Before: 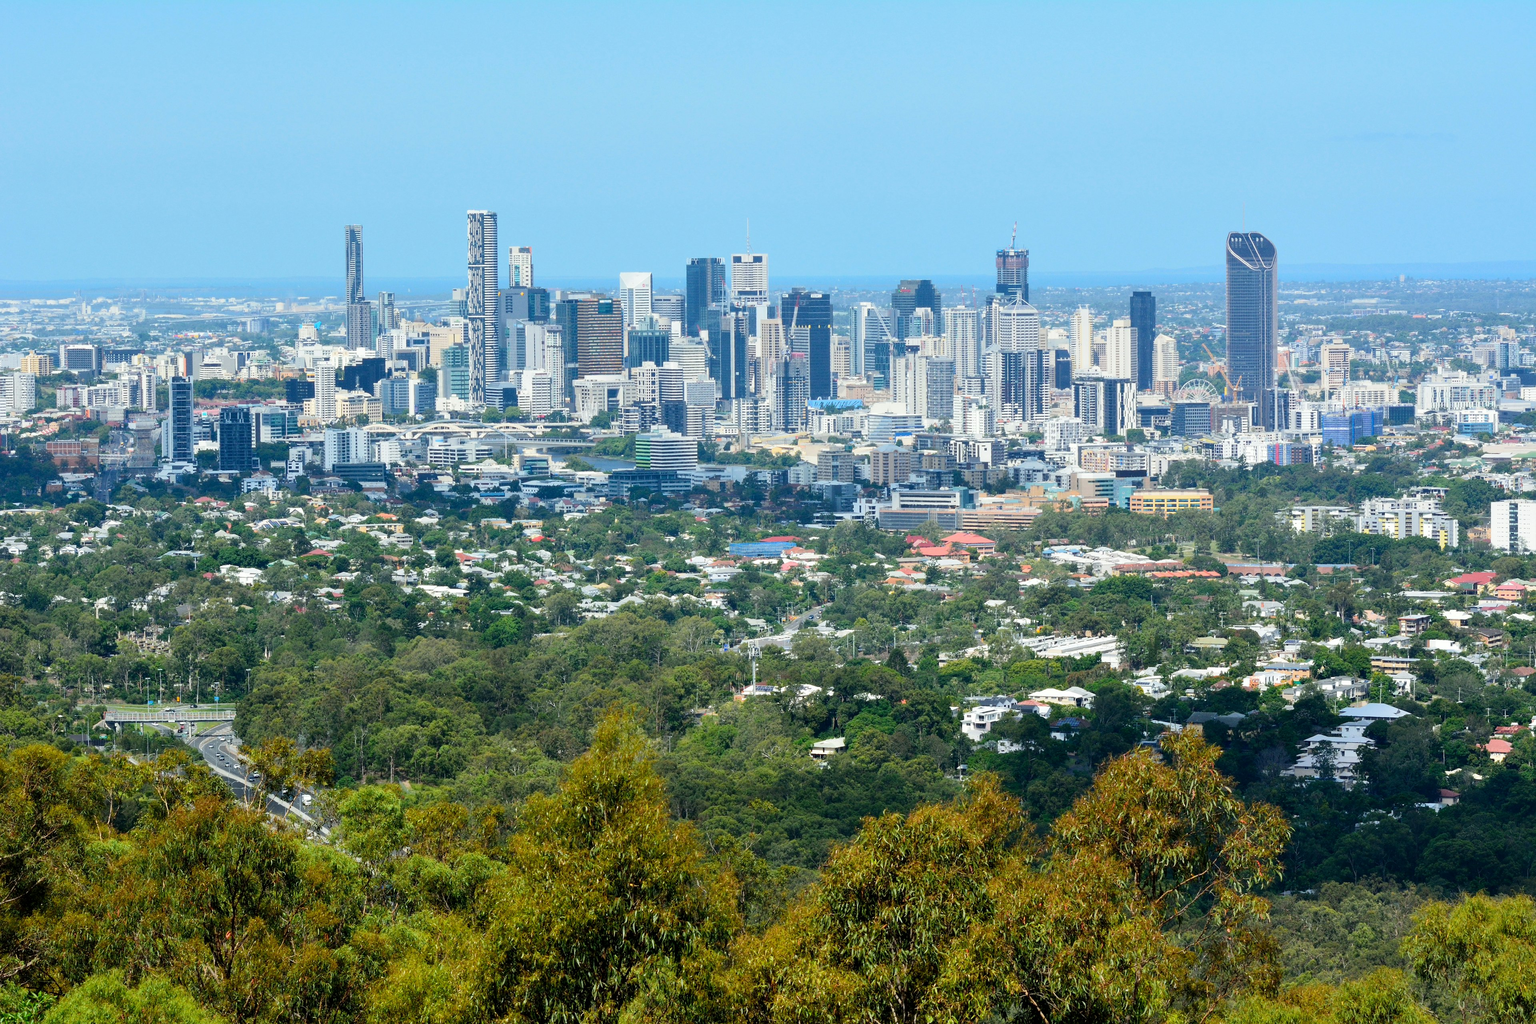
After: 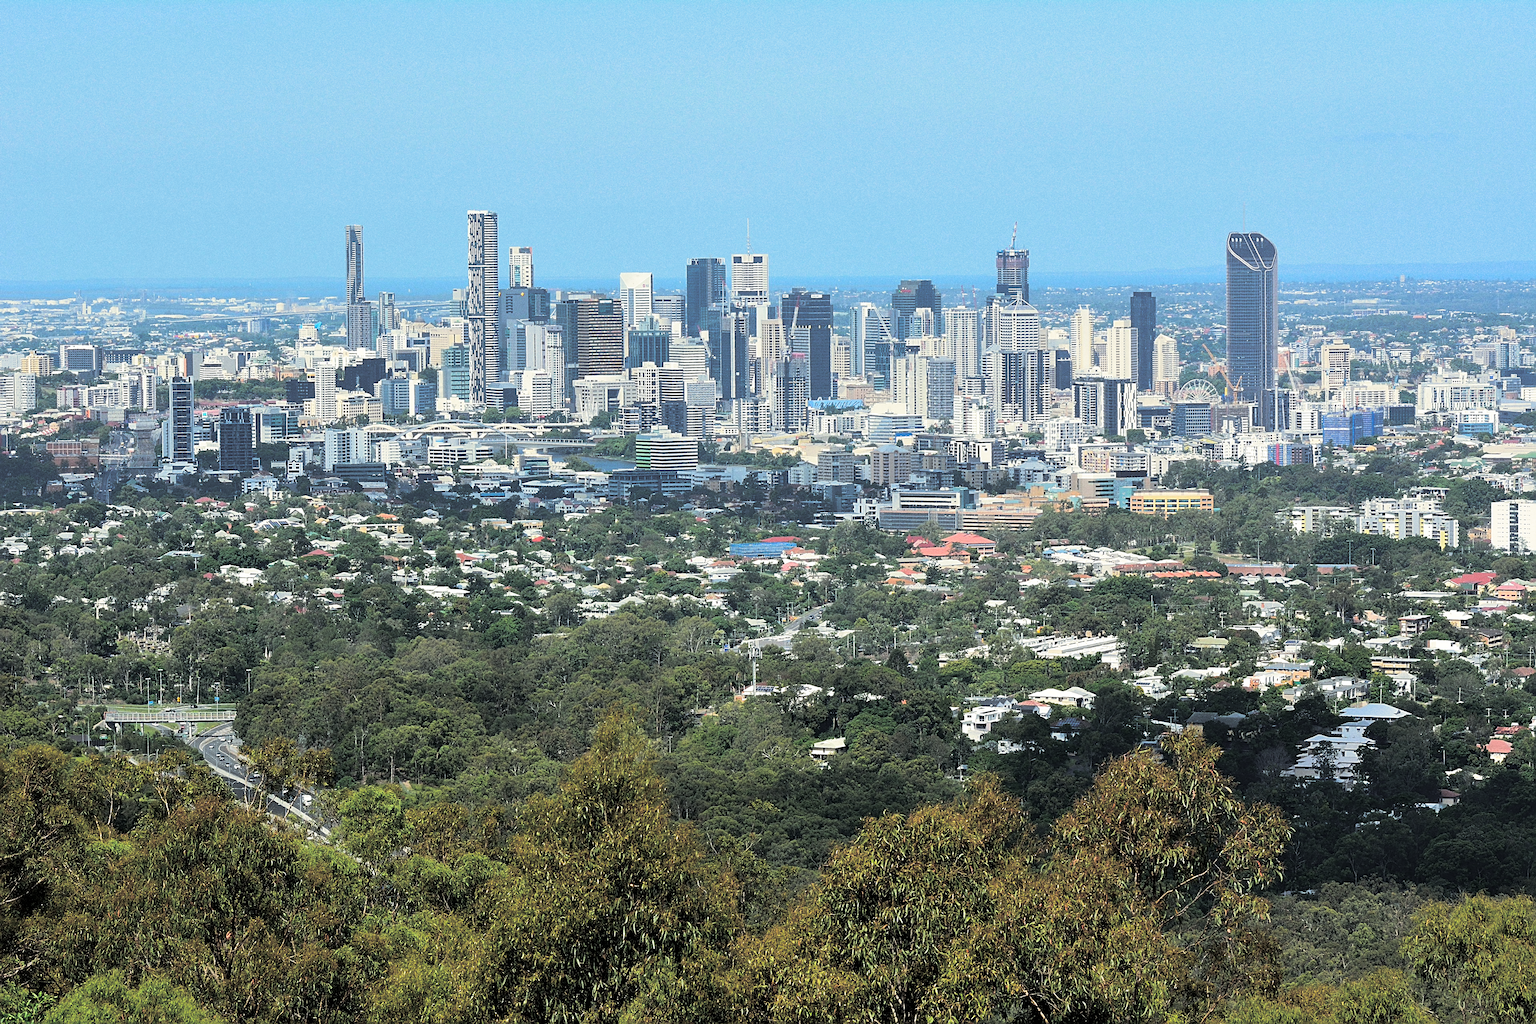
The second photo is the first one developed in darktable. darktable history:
sharpen: radius 2.676, amount 0.669
grain: coarseness 0.09 ISO
split-toning: shadows › hue 43.2°, shadows › saturation 0, highlights › hue 50.4°, highlights › saturation 1
